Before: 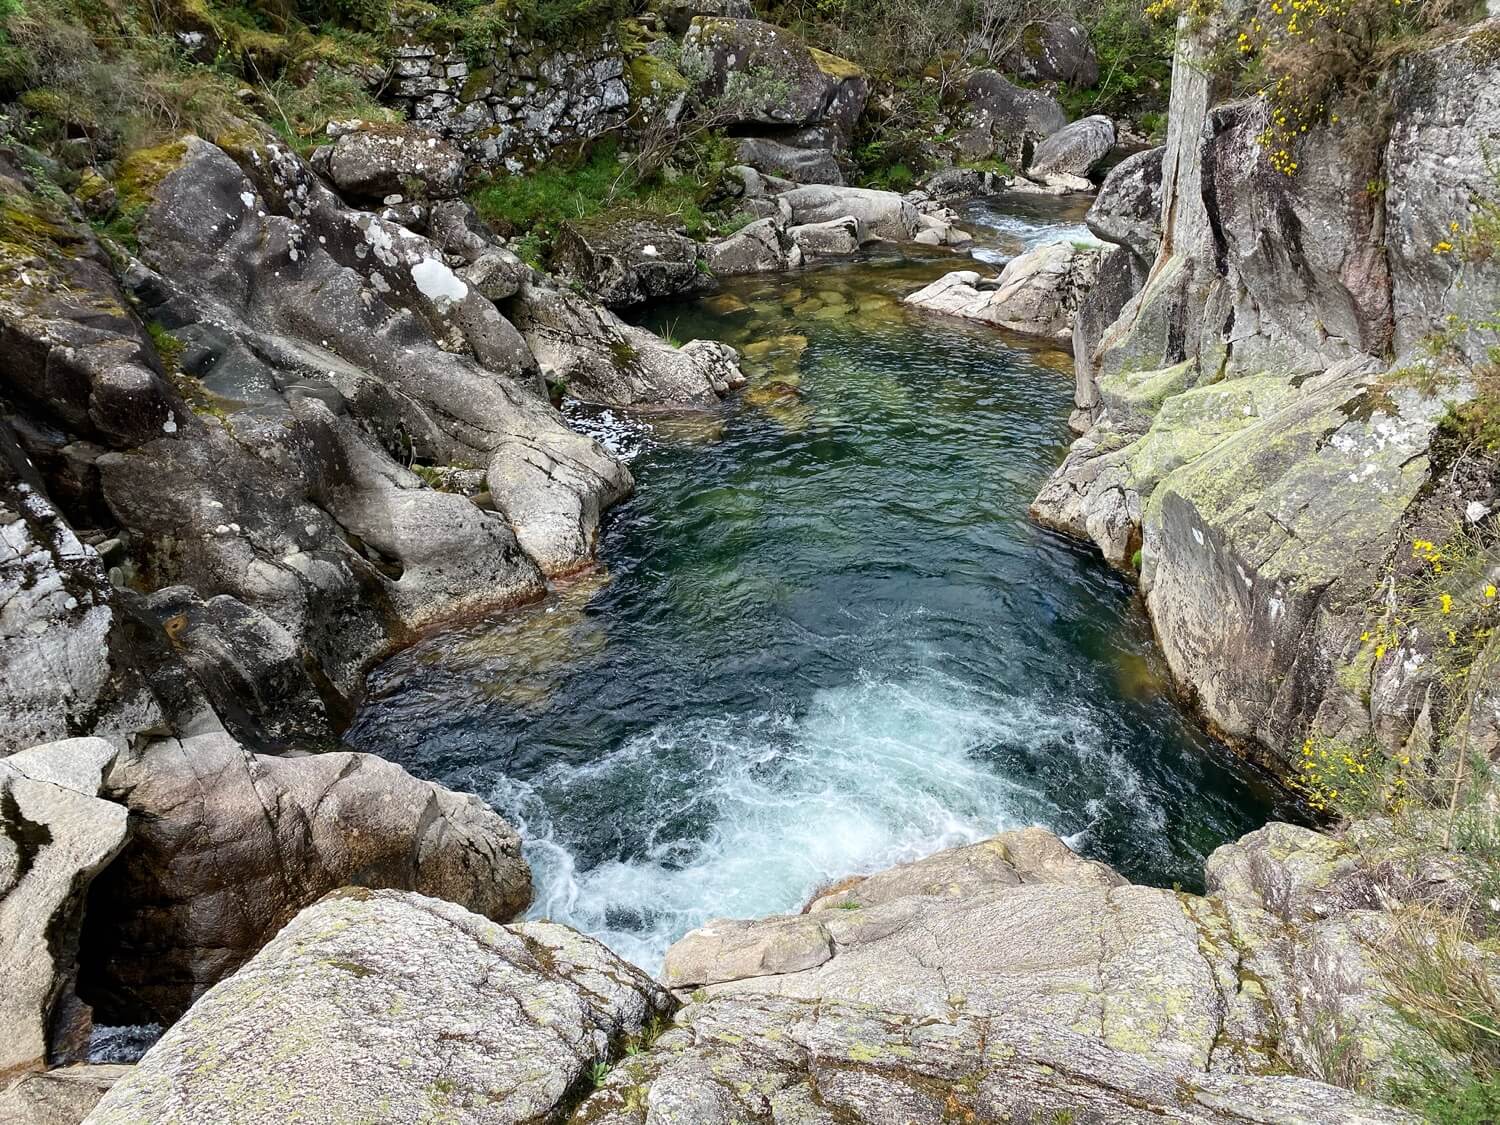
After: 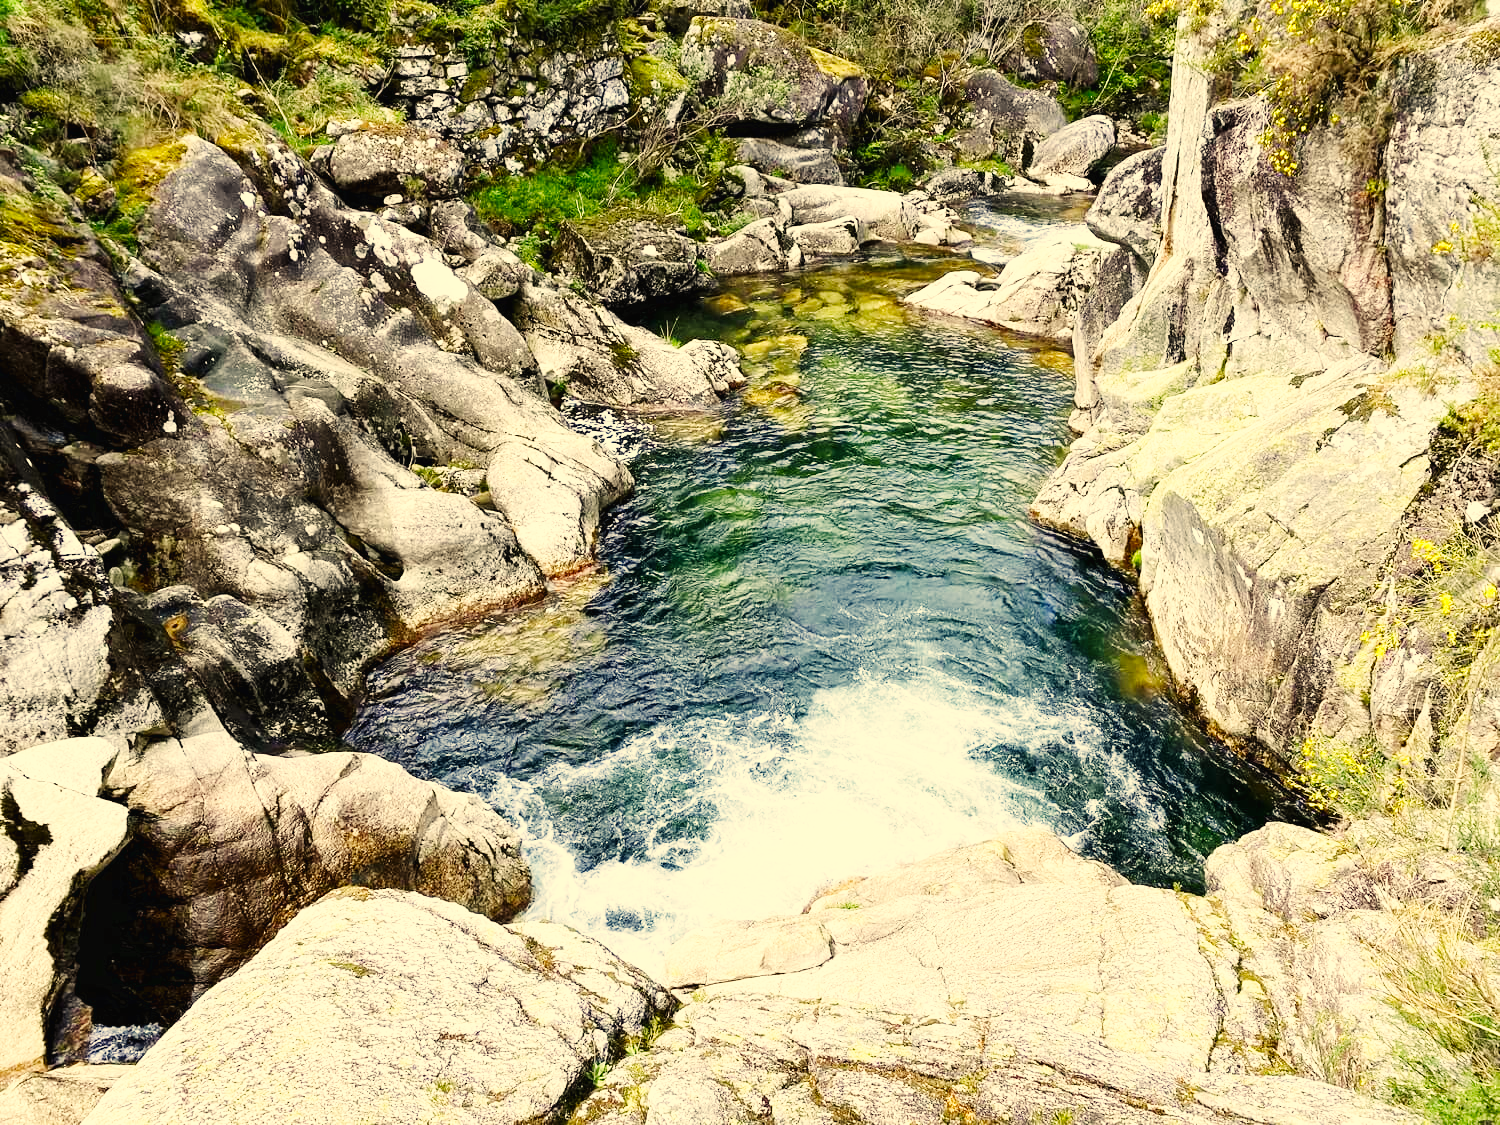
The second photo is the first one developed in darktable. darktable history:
base curve: curves: ch0 [(0, 0.003) (0.001, 0.002) (0.006, 0.004) (0.02, 0.022) (0.048, 0.086) (0.094, 0.234) (0.162, 0.431) (0.258, 0.629) (0.385, 0.8) (0.548, 0.918) (0.751, 0.988) (1, 1)], preserve colors none
color correction: highlights a* 2.49, highlights b* 23.32
